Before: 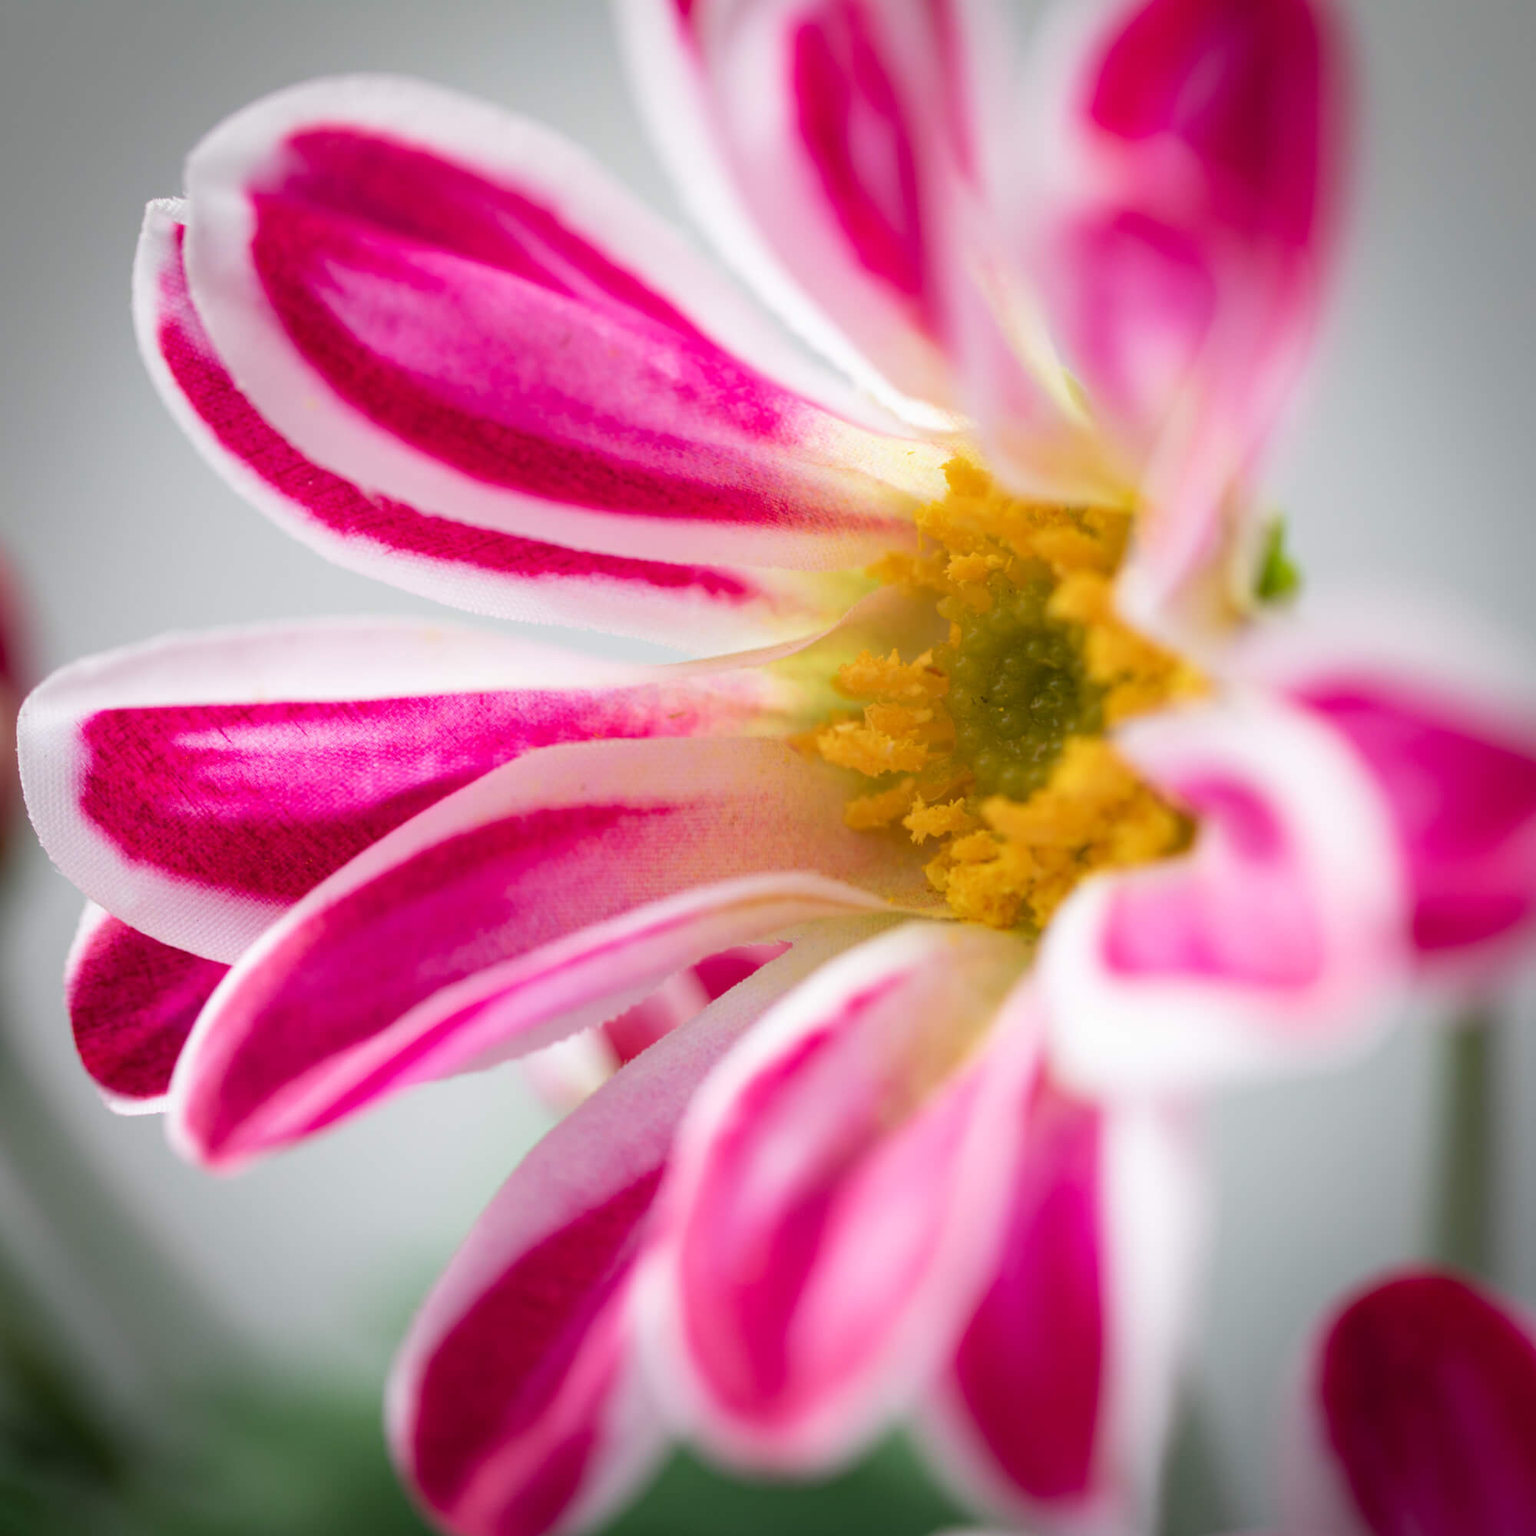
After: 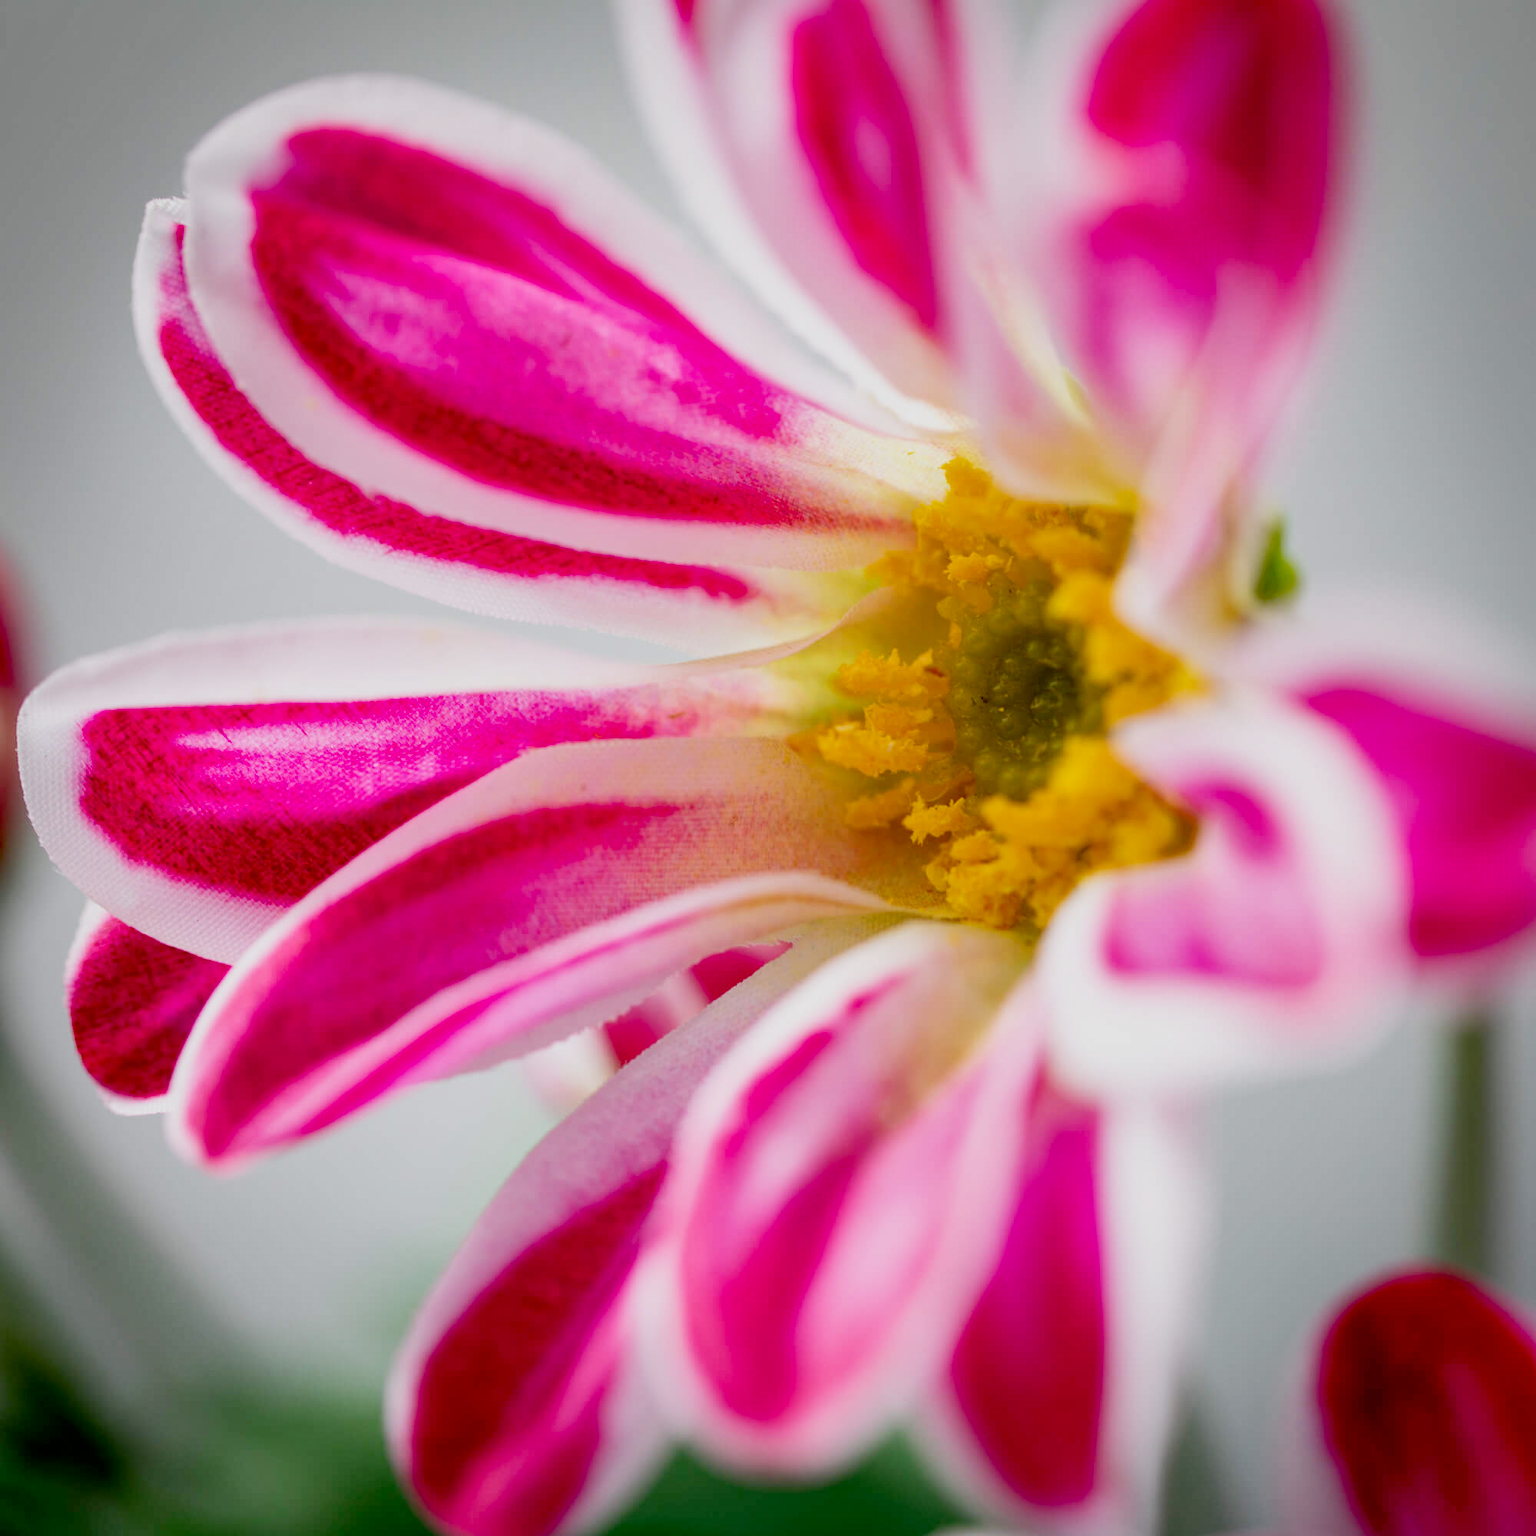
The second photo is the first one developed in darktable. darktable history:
filmic rgb: black relative exposure -7.78 EV, white relative exposure 4.42 EV, threshold 6 EV, target black luminance 0%, hardness 3.76, latitude 50.55%, contrast 1.072, highlights saturation mix 9.87%, shadows ↔ highlights balance -0.237%, add noise in highlights 0.001, preserve chrominance no, color science v3 (2019), use custom middle-gray values true, iterations of high-quality reconstruction 10, contrast in highlights soft, enable highlight reconstruction true
contrast brightness saturation: contrast 0.149, brightness -0.009, saturation 0.103
local contrast: highlights 104%, shadows 99%, detail 119%, midtone range 0.2
shadows and highlights: on, module defaults
